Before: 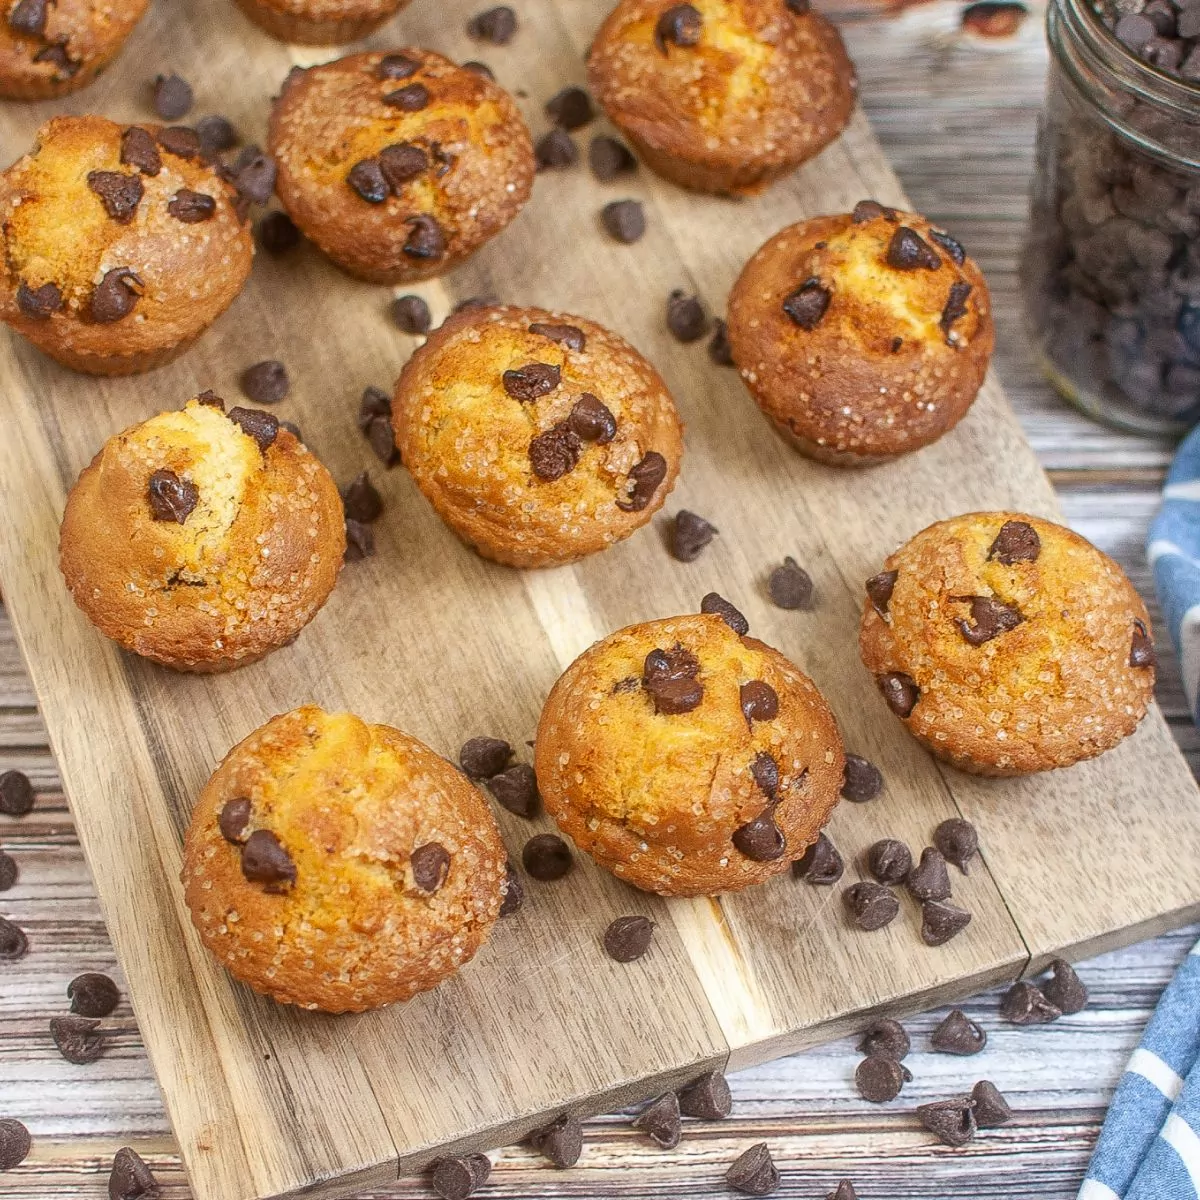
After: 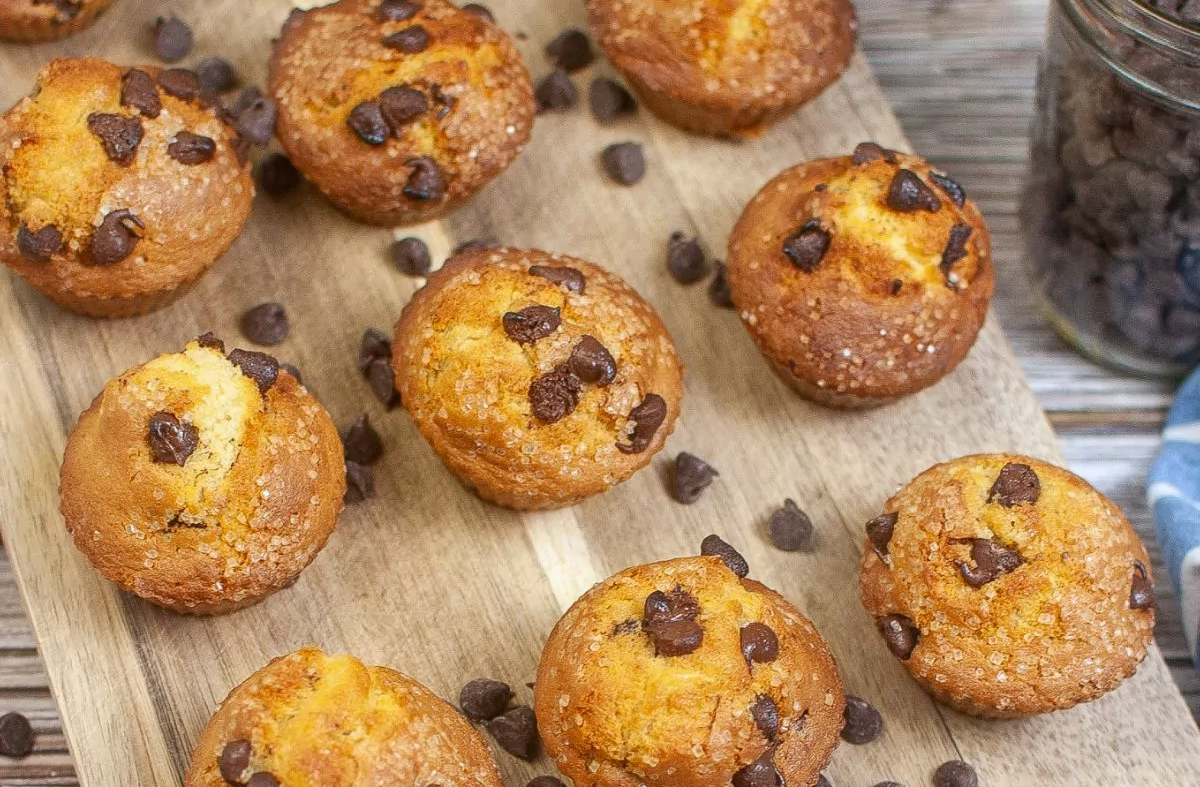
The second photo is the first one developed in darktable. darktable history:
exposure: compensate highlight preservation false
white balance: red 0.988, blue 1.017
crop and rotate: top 4.848%, bottom 29.503%
